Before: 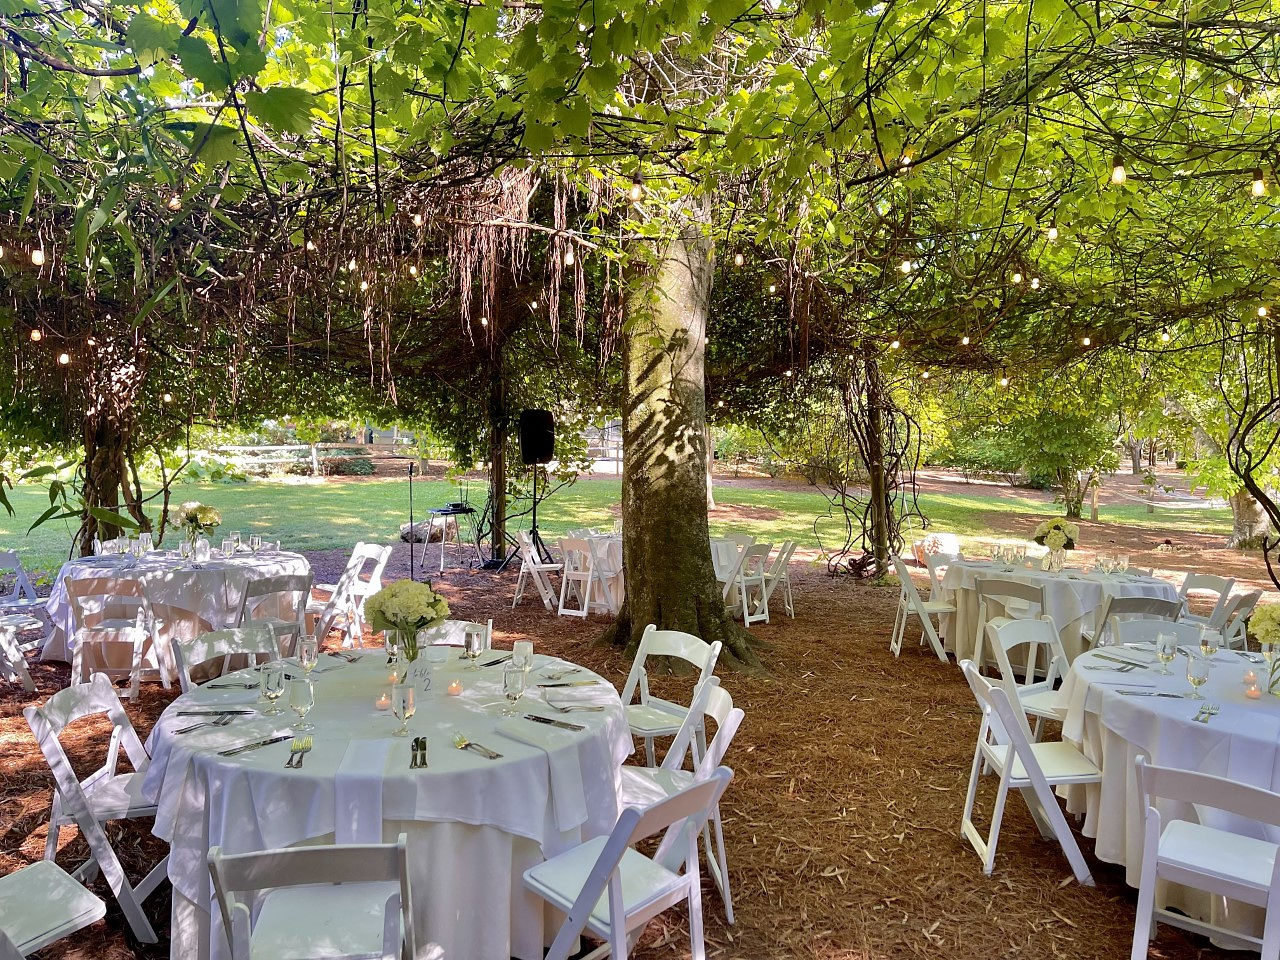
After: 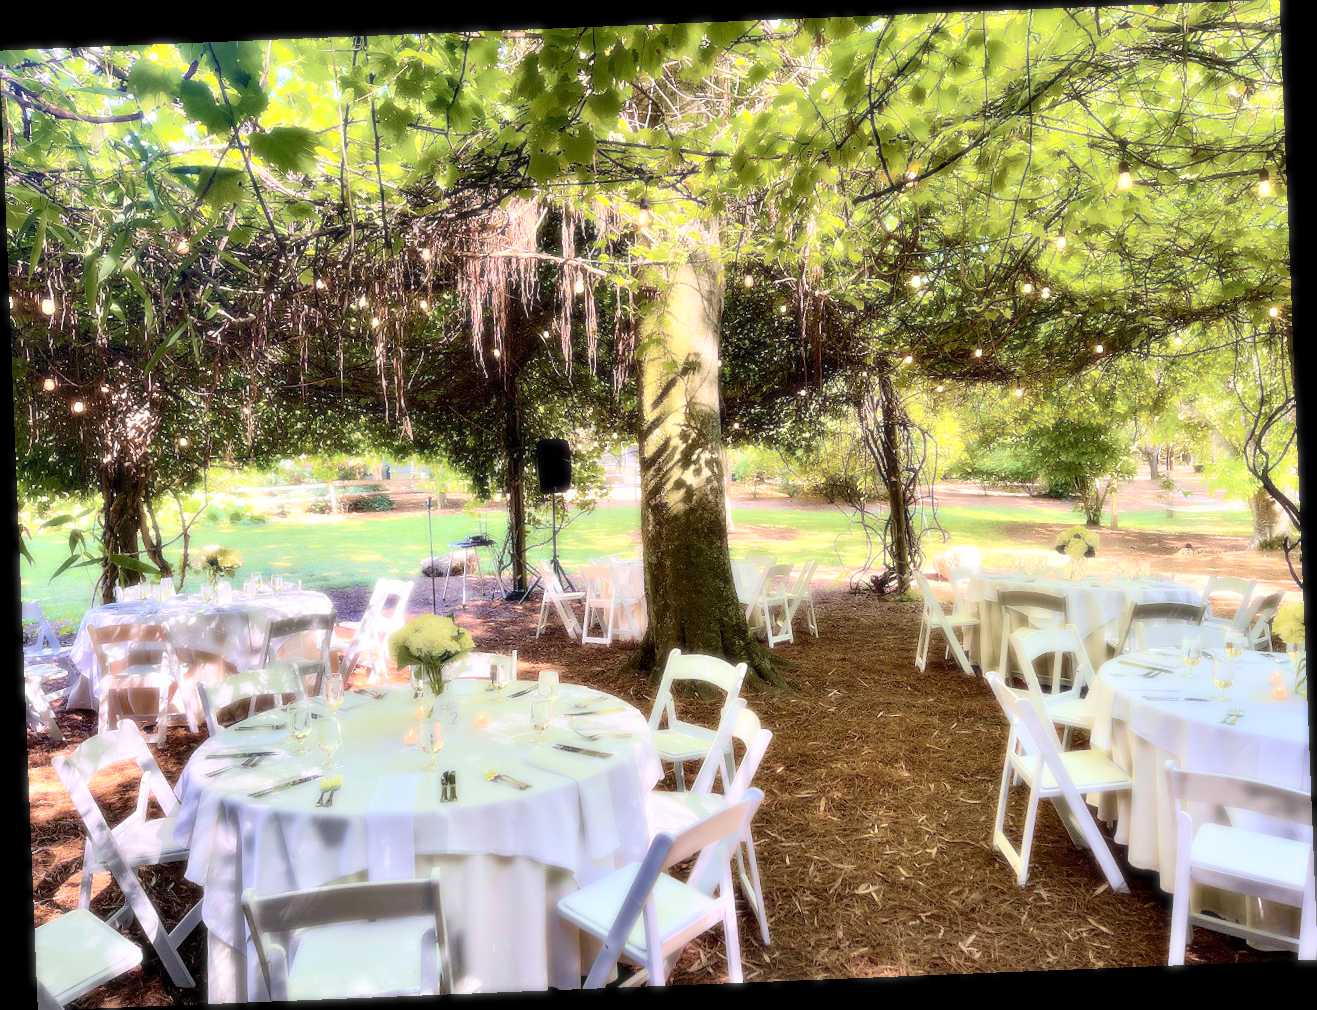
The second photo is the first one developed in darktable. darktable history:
bloom: size 0%, threshold 54.82%, strength 8.31%
rotate and perspective: rotation -2.29°, automatic cropping off
velvia: on, module defaults
